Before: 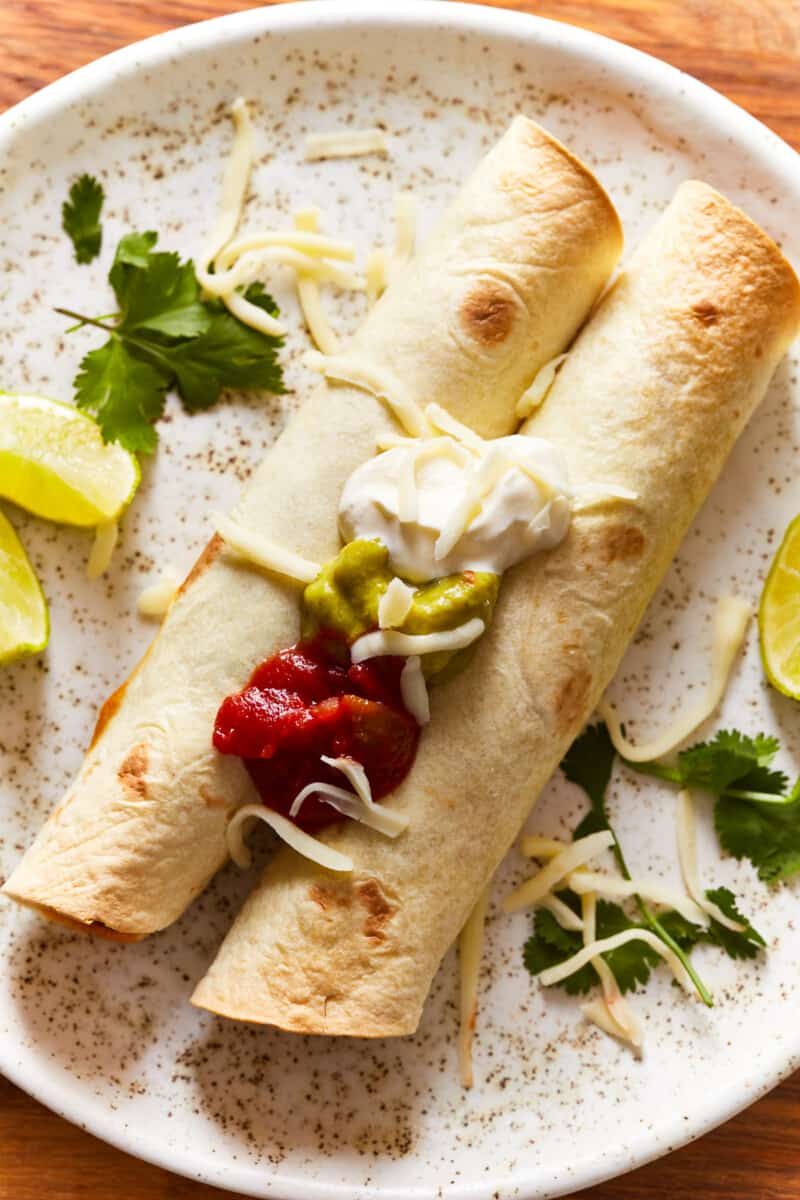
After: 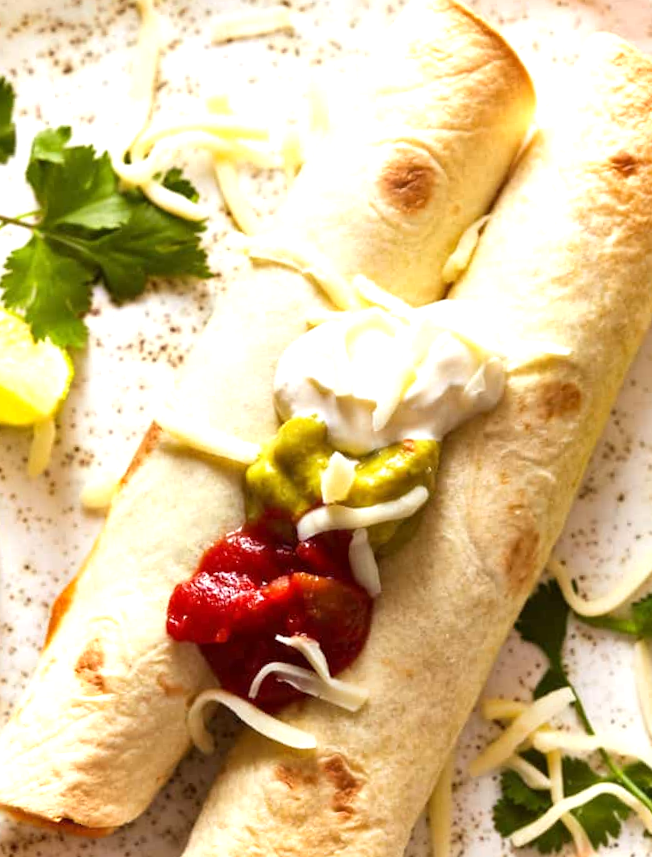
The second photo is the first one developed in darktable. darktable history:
rotate and perspective: rotation -4.57°, crop left 0.054, crop right 0.944, crop top 0.087, crop bottom 0.914
exposure: exposure 0.6 EV, compensate highlight preservation false
crop and rotate: left 7.196%, top 4.574%, right 10.605%, bottom 13.178%
